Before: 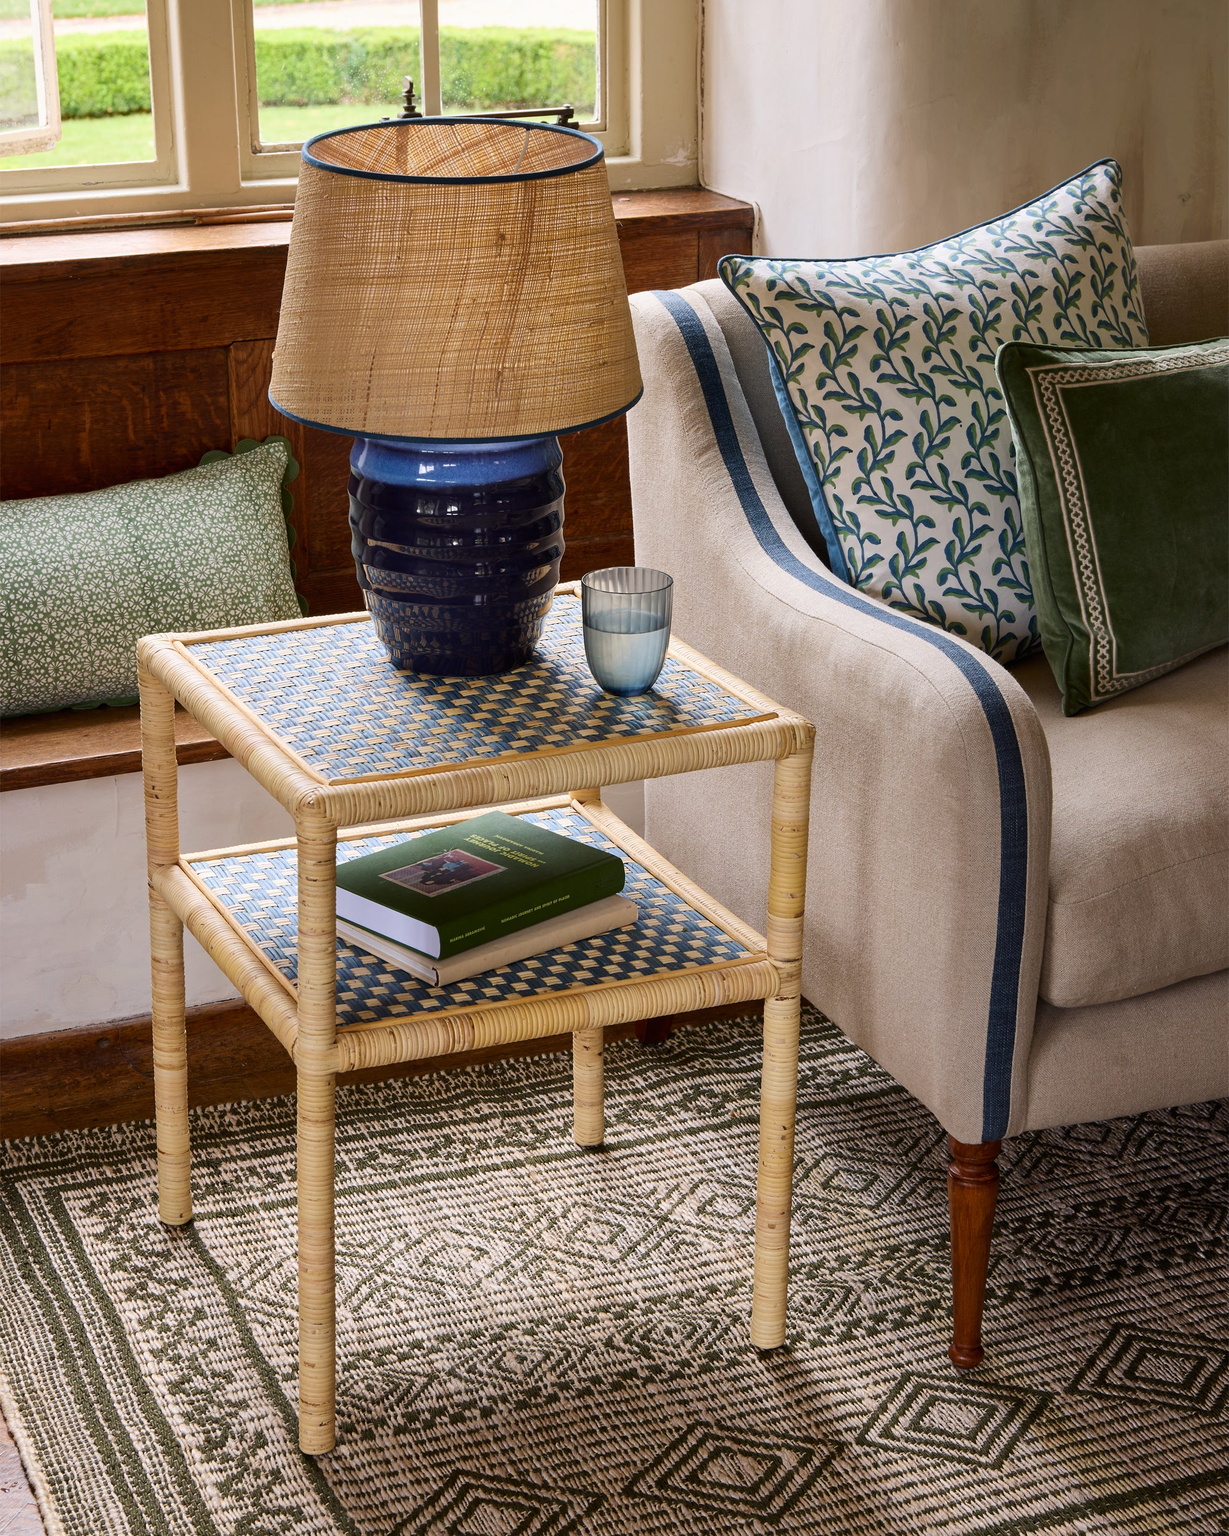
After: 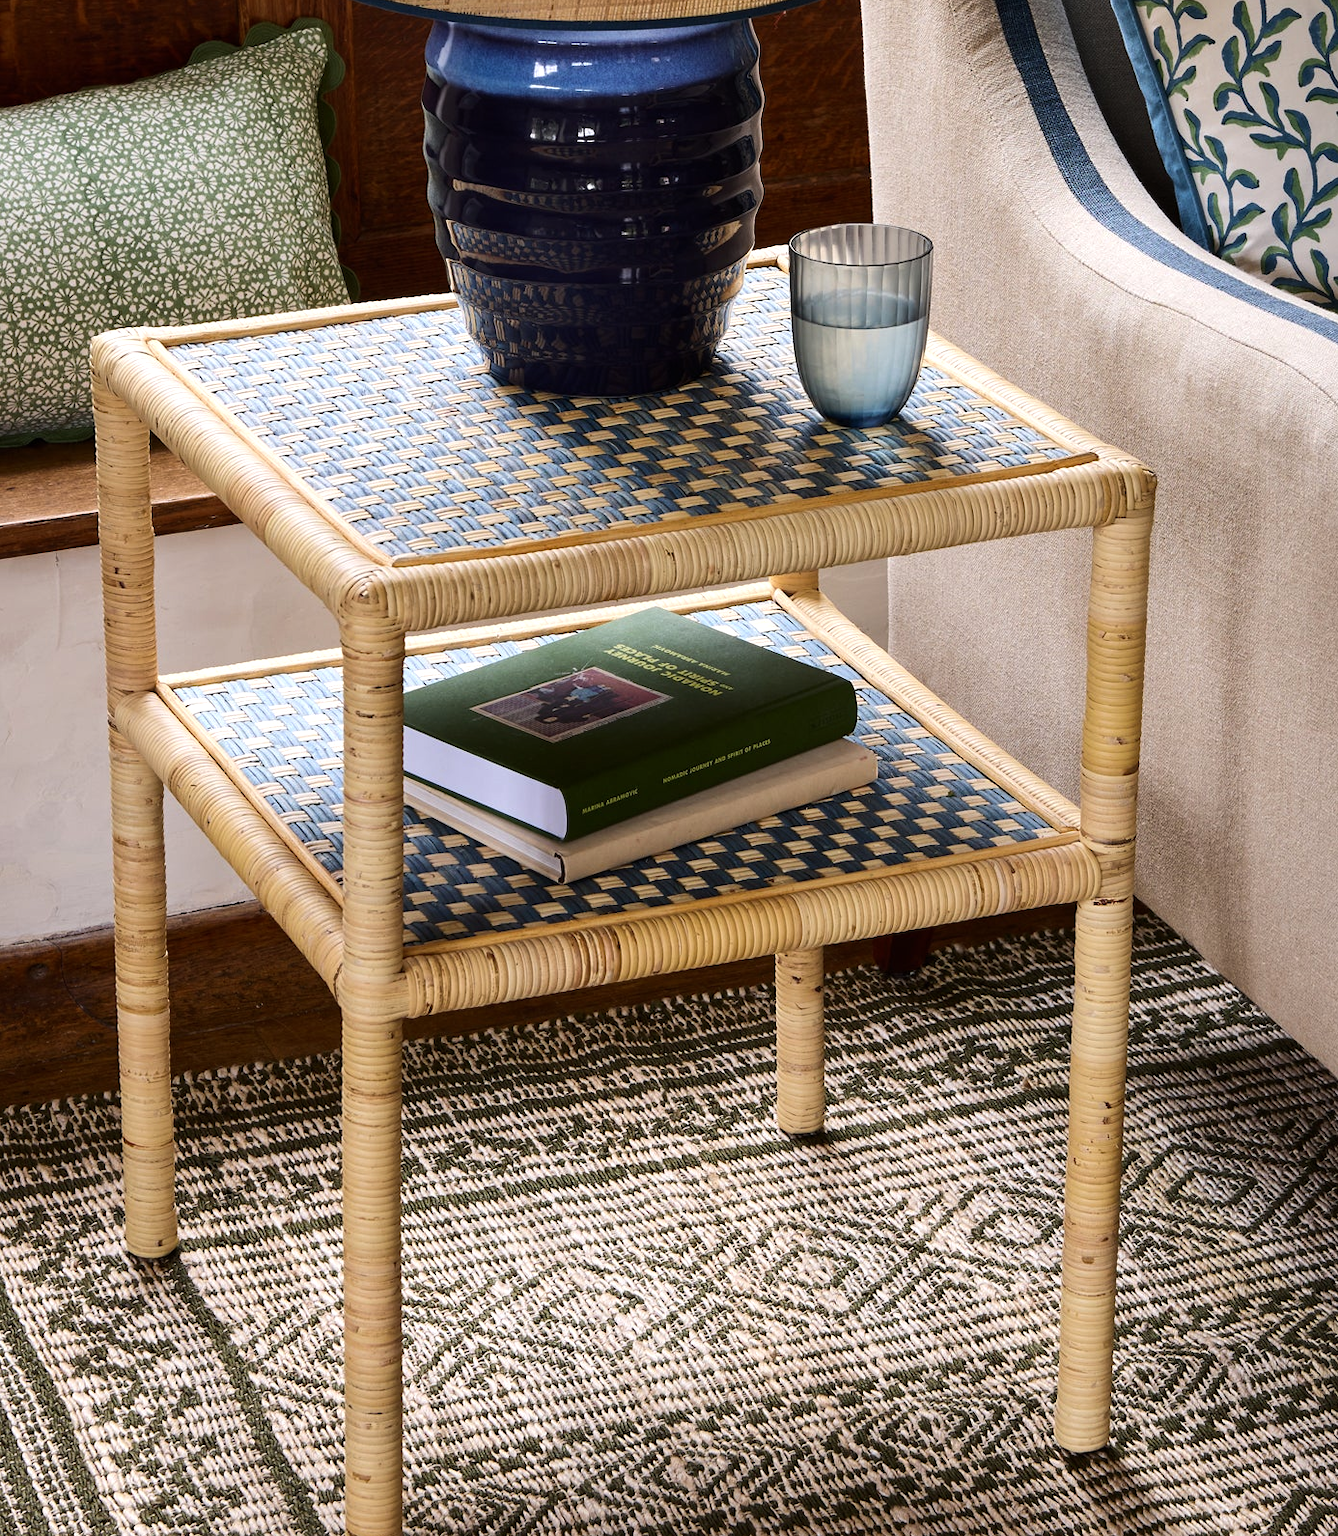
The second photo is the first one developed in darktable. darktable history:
crop: left 6.488%, top 27.668%, right 24.183%, bottom 8.656%
tone equalizer: -8 EV -0.417 EV, -7 EV -0.389 EV, -6 EV -0.333 EV, -5 EV -0.222 EV, -3 EV 0.222 EV, -2 EV 0.333 EV, -1 EV 0.389 EV, +0 EV 0.417 EV, edges refinement/feathering 500, mask exposure compensation -1.57 EV, preserve details no
exposure: exposure -0.116 EV, compensate exposure bias true, compensate highlight preservation false
